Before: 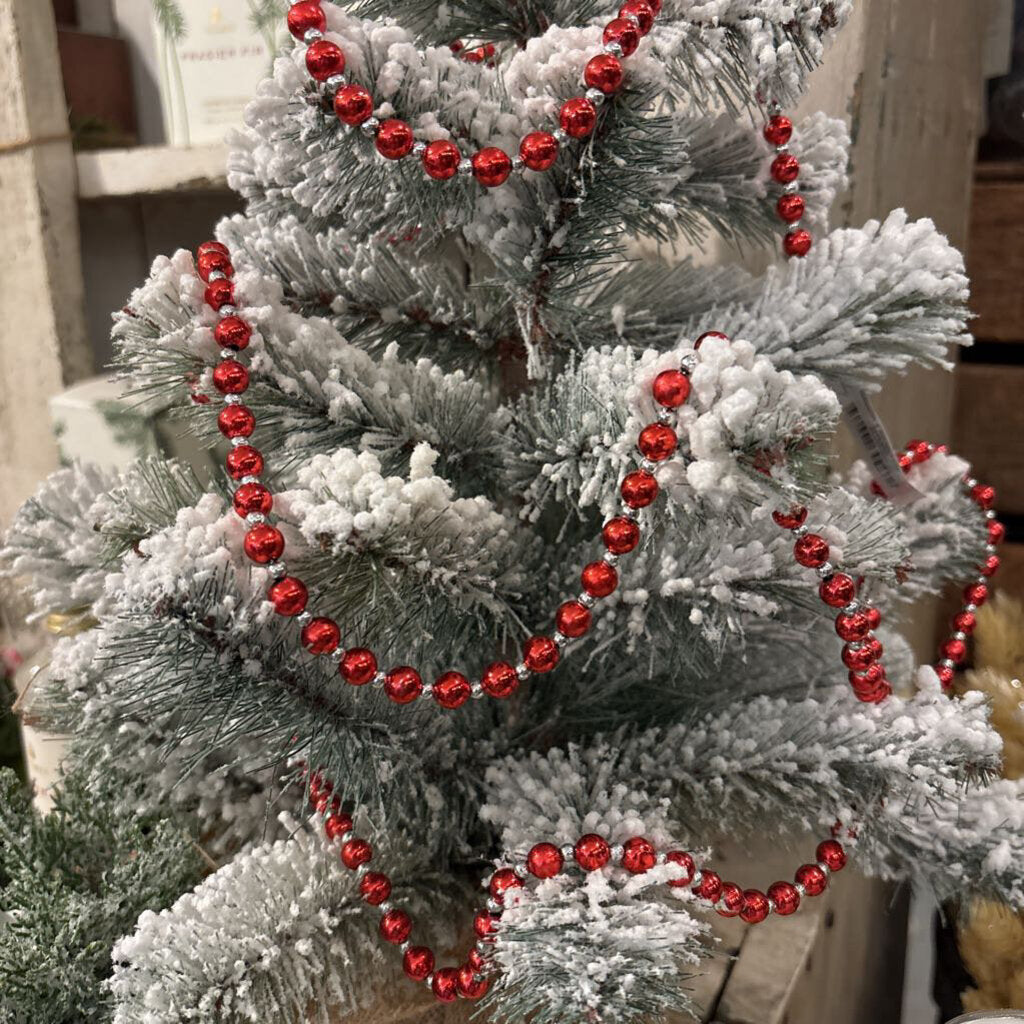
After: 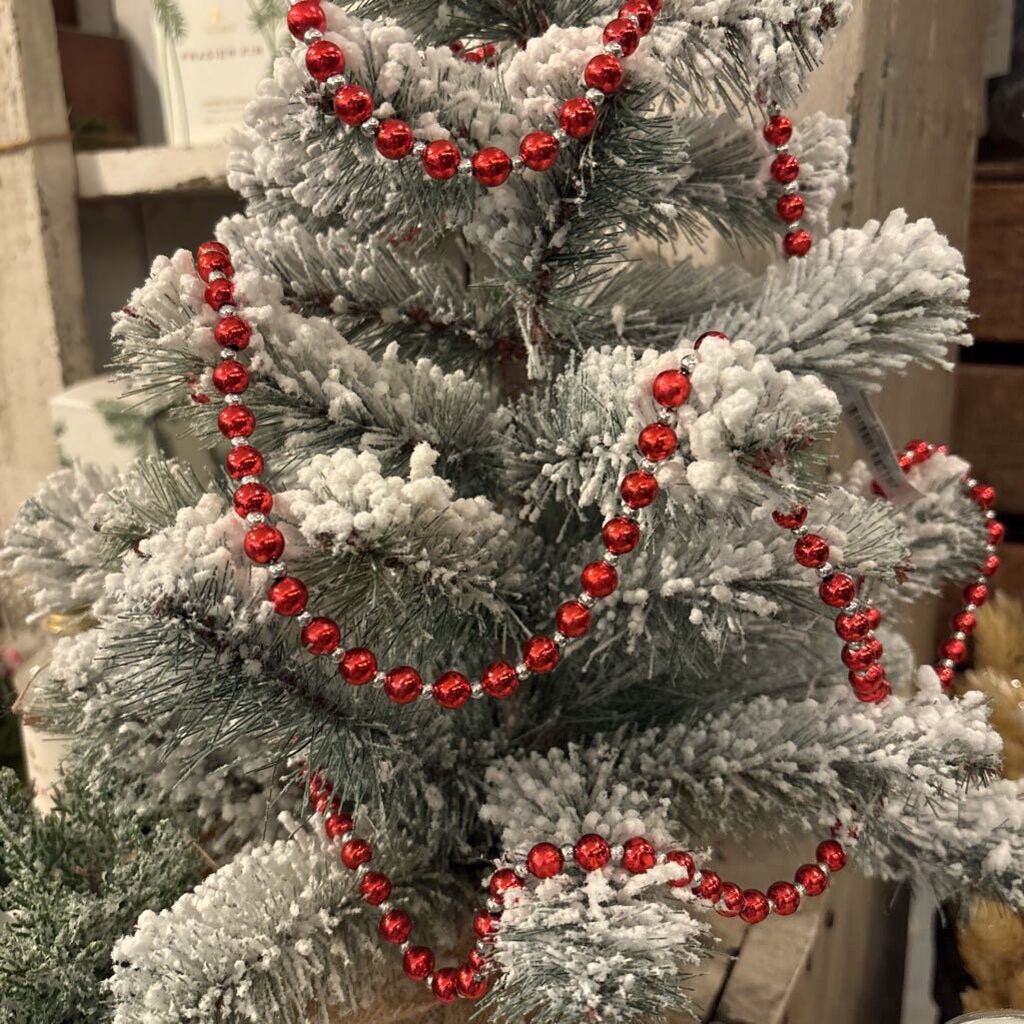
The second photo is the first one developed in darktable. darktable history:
exposure: compensate highlight preservation false
white balance: red 1.029, blue 0.92
